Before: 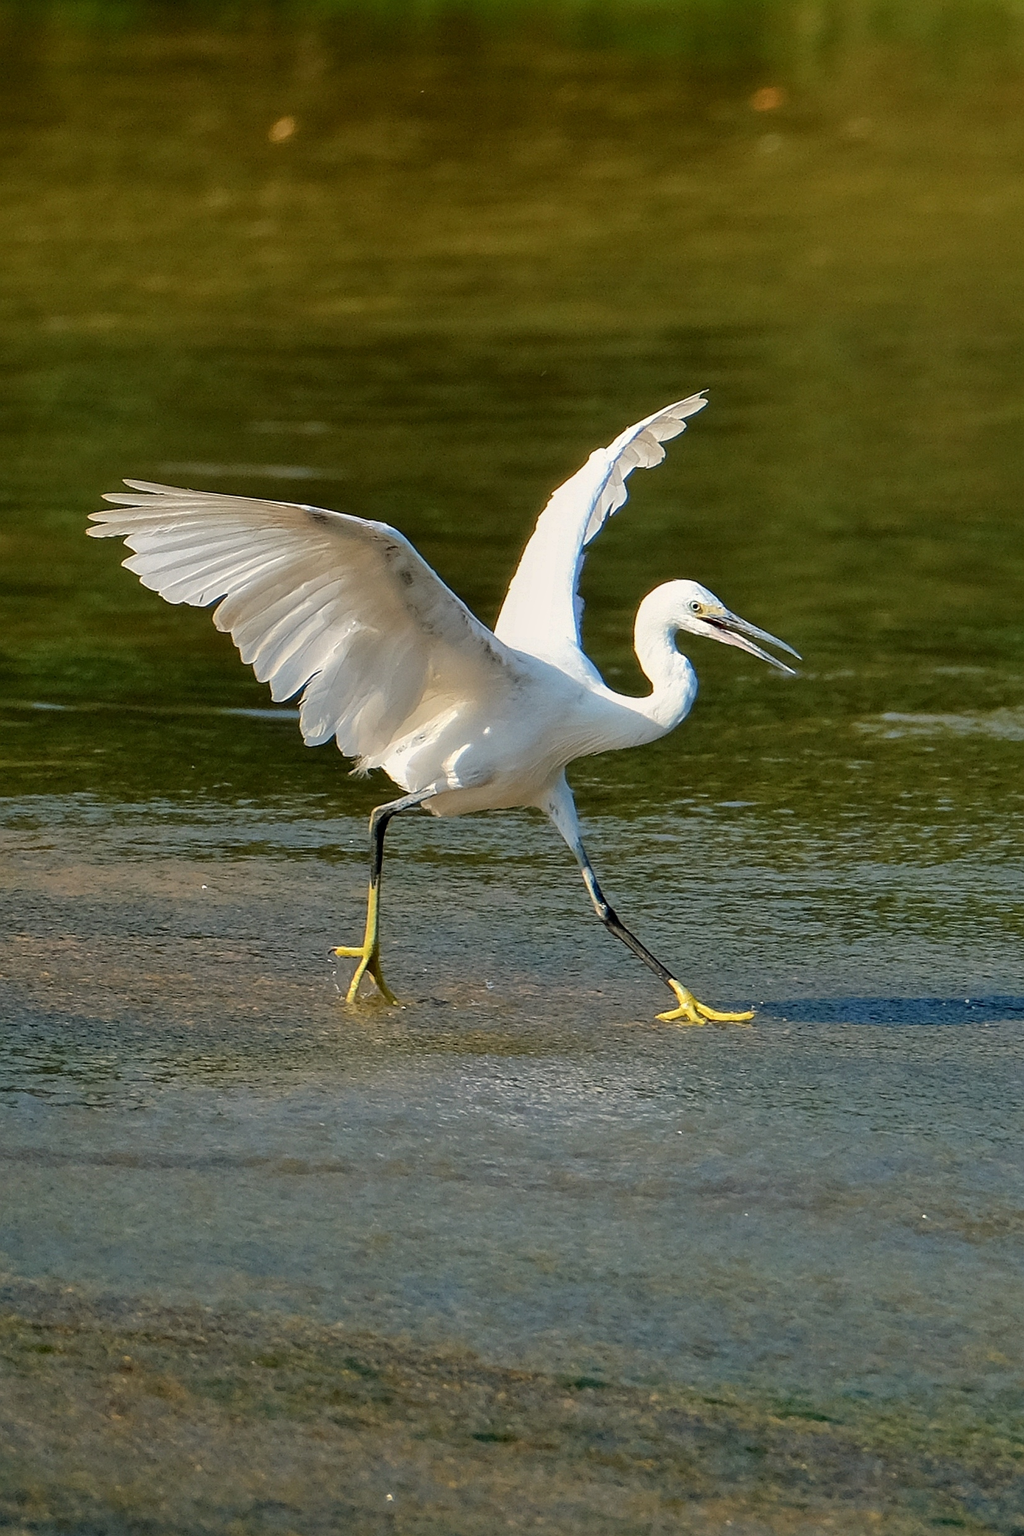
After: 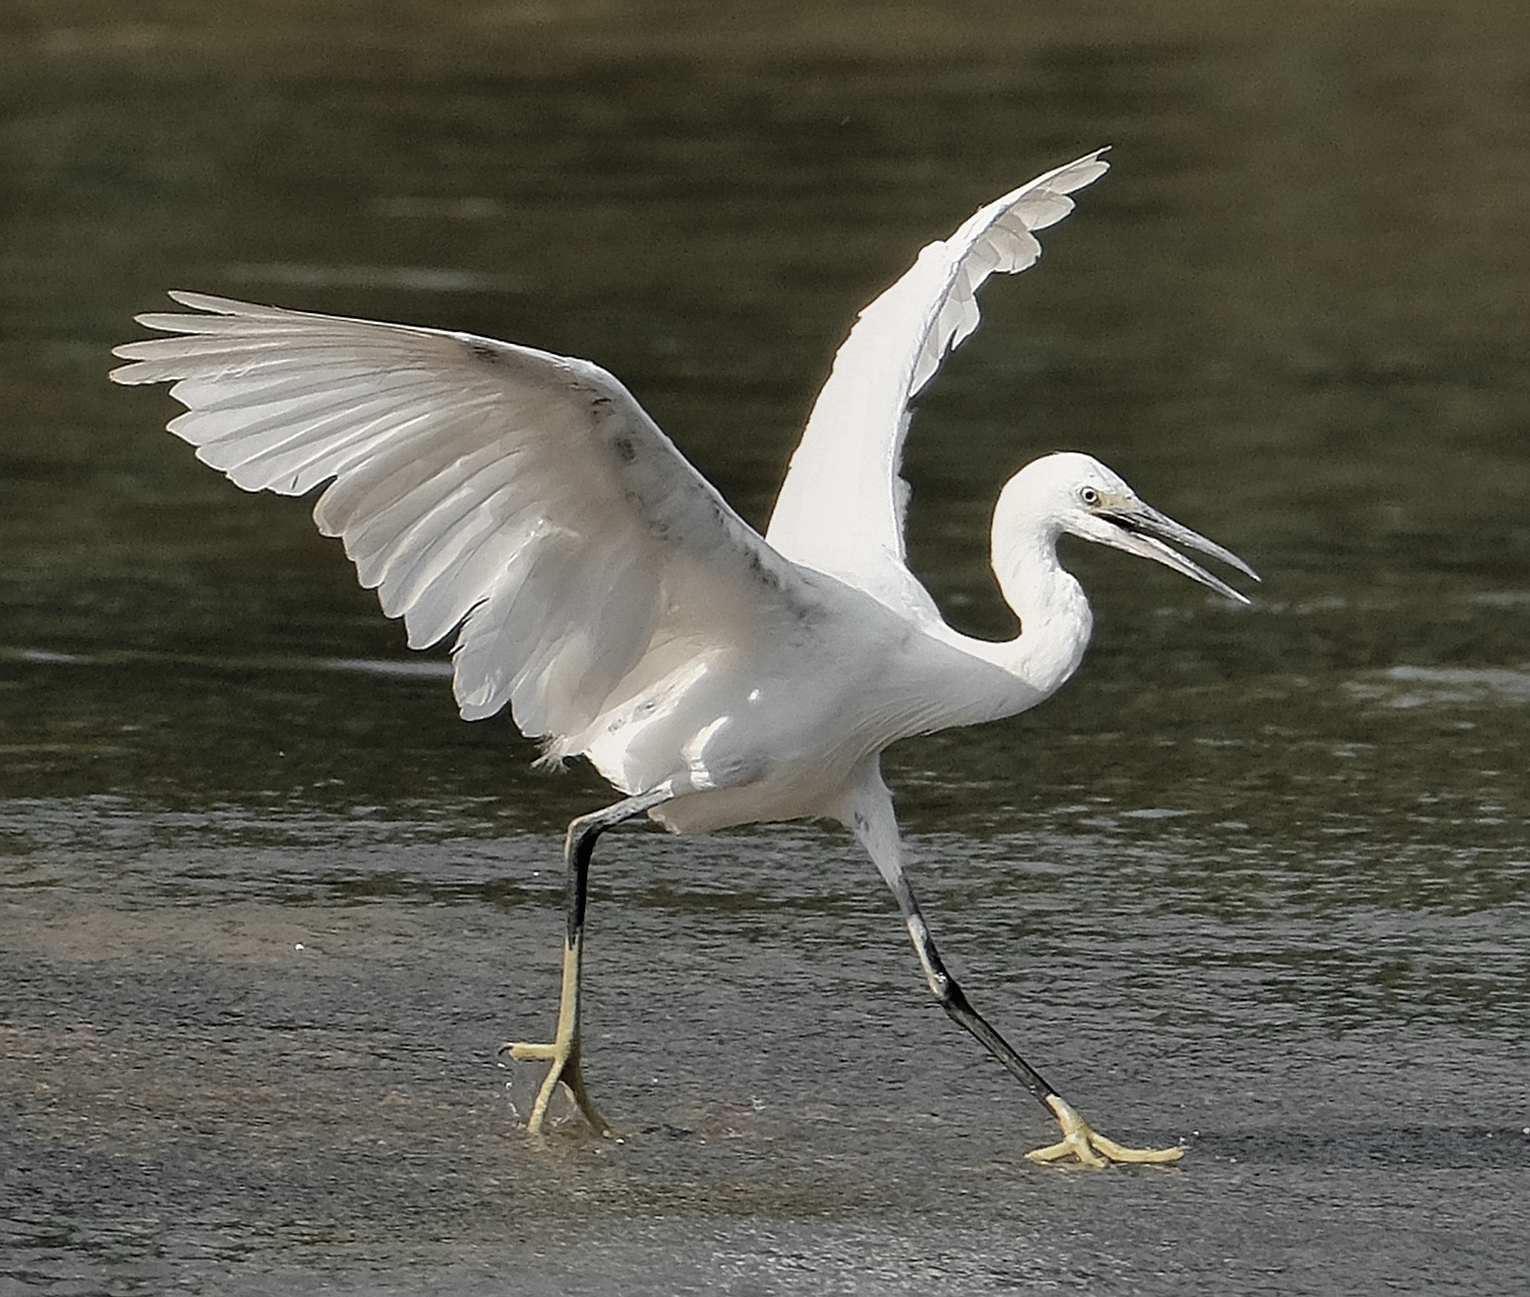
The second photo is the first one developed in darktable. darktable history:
sharpen: amount 0.206
contrast brightness saturation: contrast -0.015, brightness -0.009, saturation 0.033
color zones: curves: ch0 [(0, 0.613) (0.01, 0.613) (0.245, 0.448) (0.498, 0.529) (0.642, 0.665) (0.879, 0.777) (0.99, 0.613)]; ch1 [(0, 0.035) (0.121, 0.189) (0.259, 0.197) (0.415, 0.061) (0.589, 0.022) (0.732, 0.022) (0.857, 0.026) (0.991, 0.053)]
crop: left 1.815%, top 19.461%, right 5.275%, bottom 28.03%
